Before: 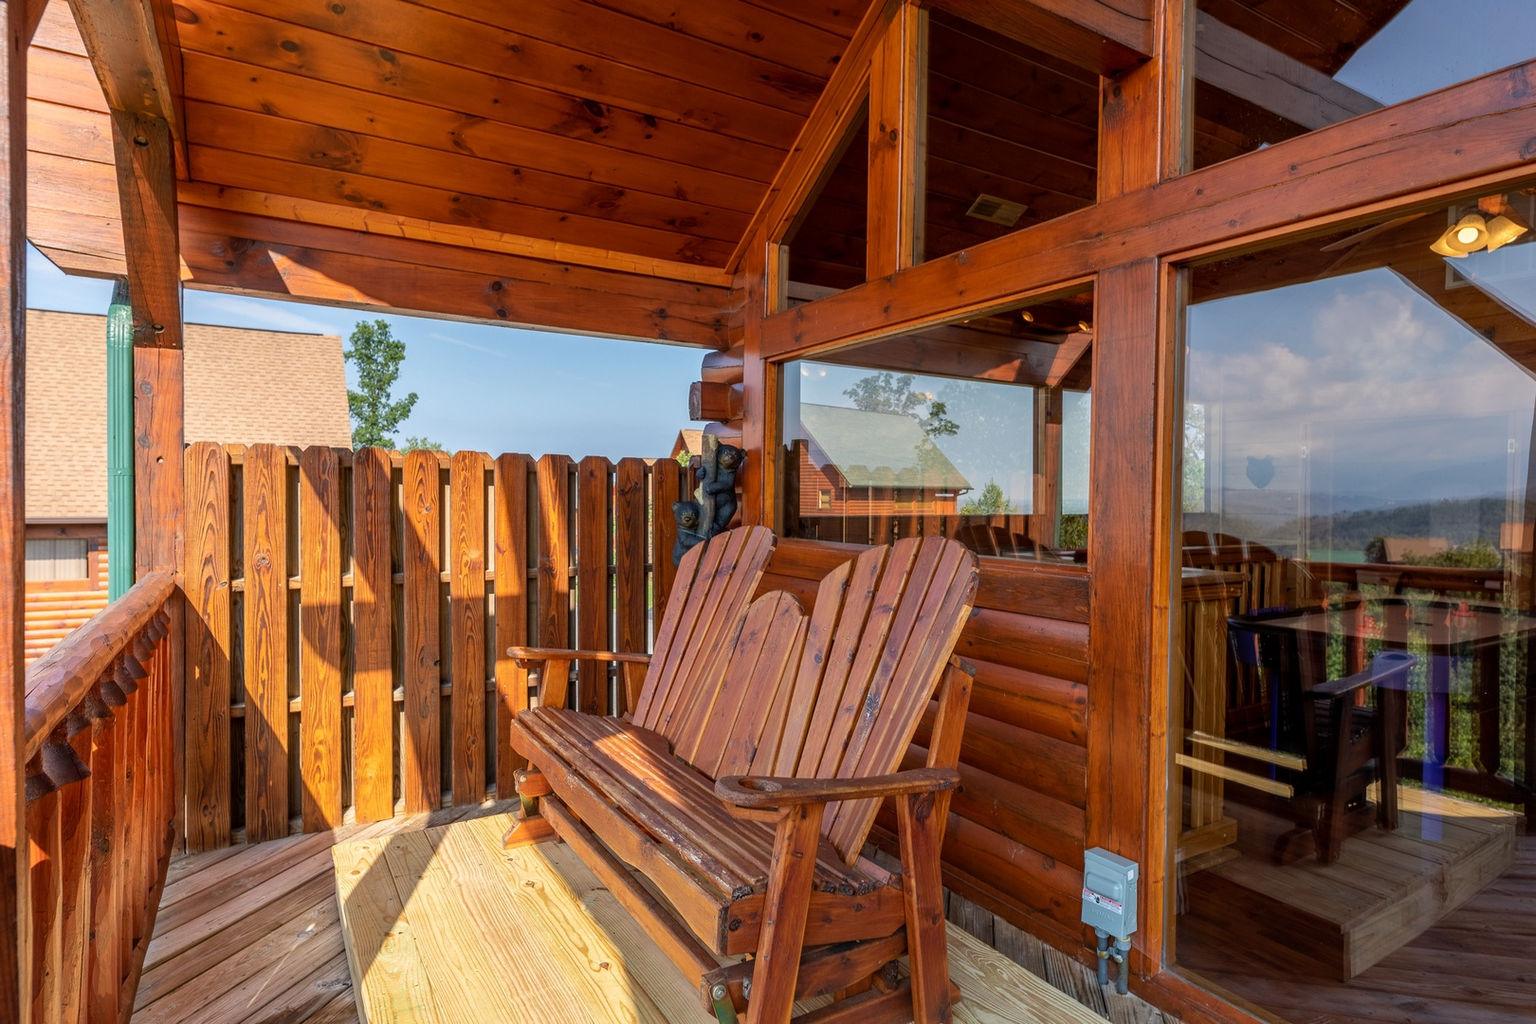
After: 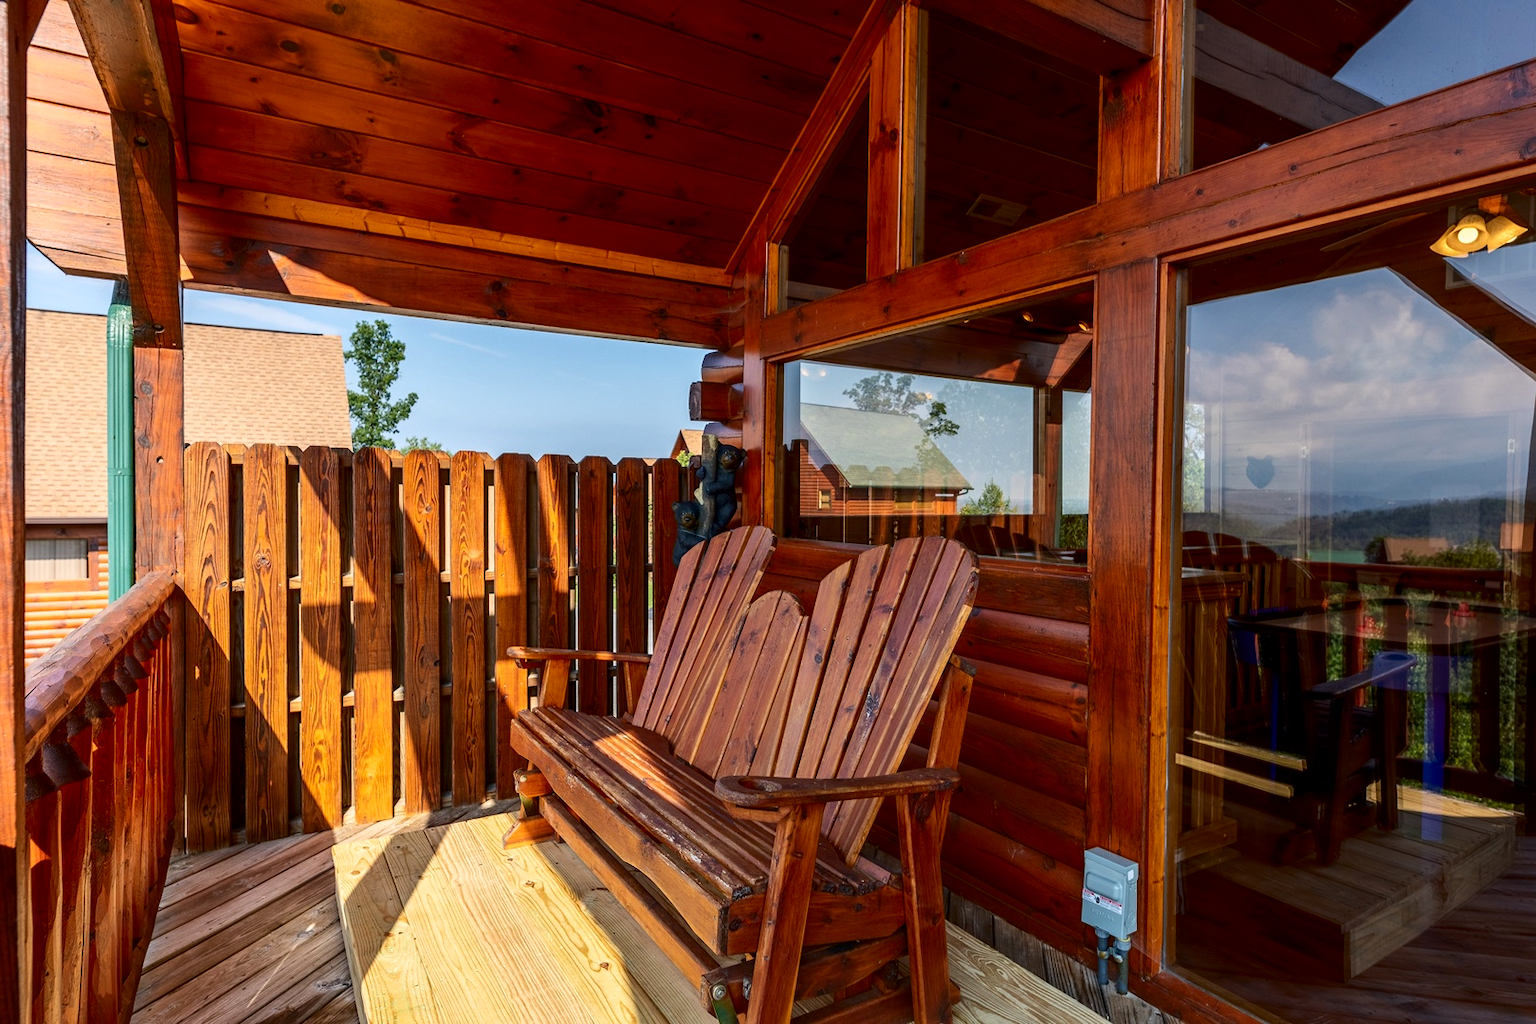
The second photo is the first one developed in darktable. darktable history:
contrast brightness saturation: contrast 0.196, brightness -0.111, saturation 0.101
